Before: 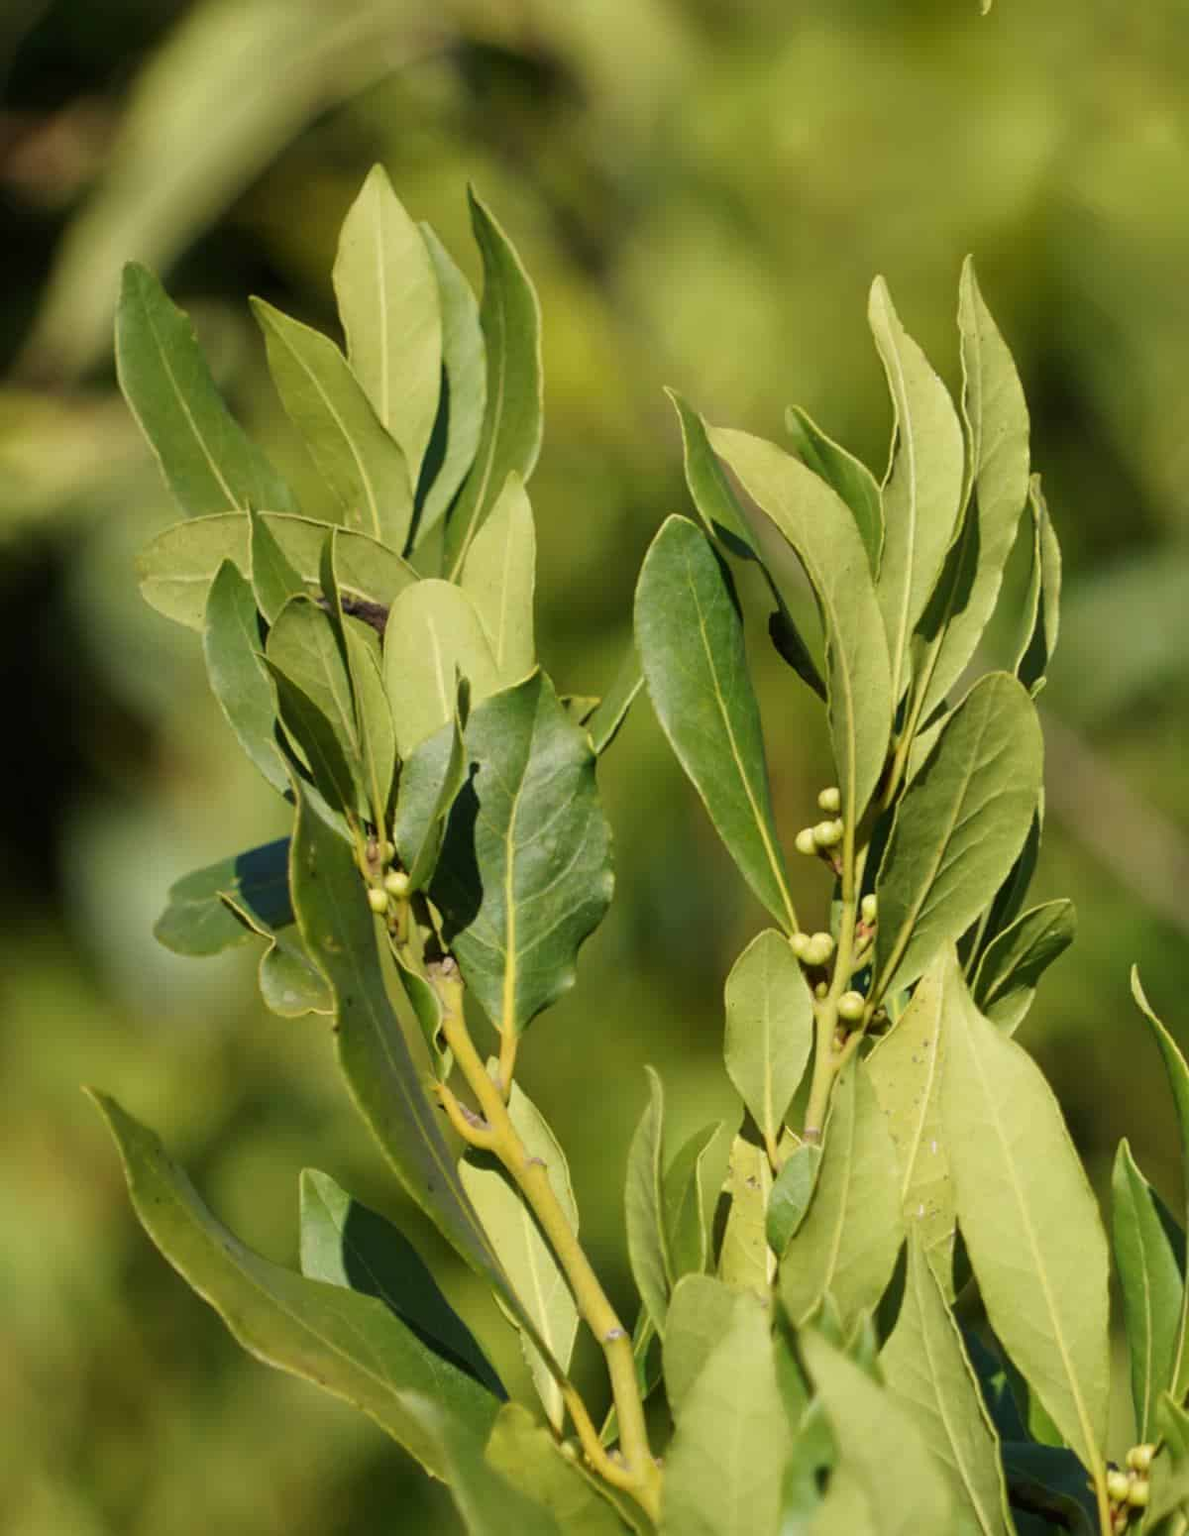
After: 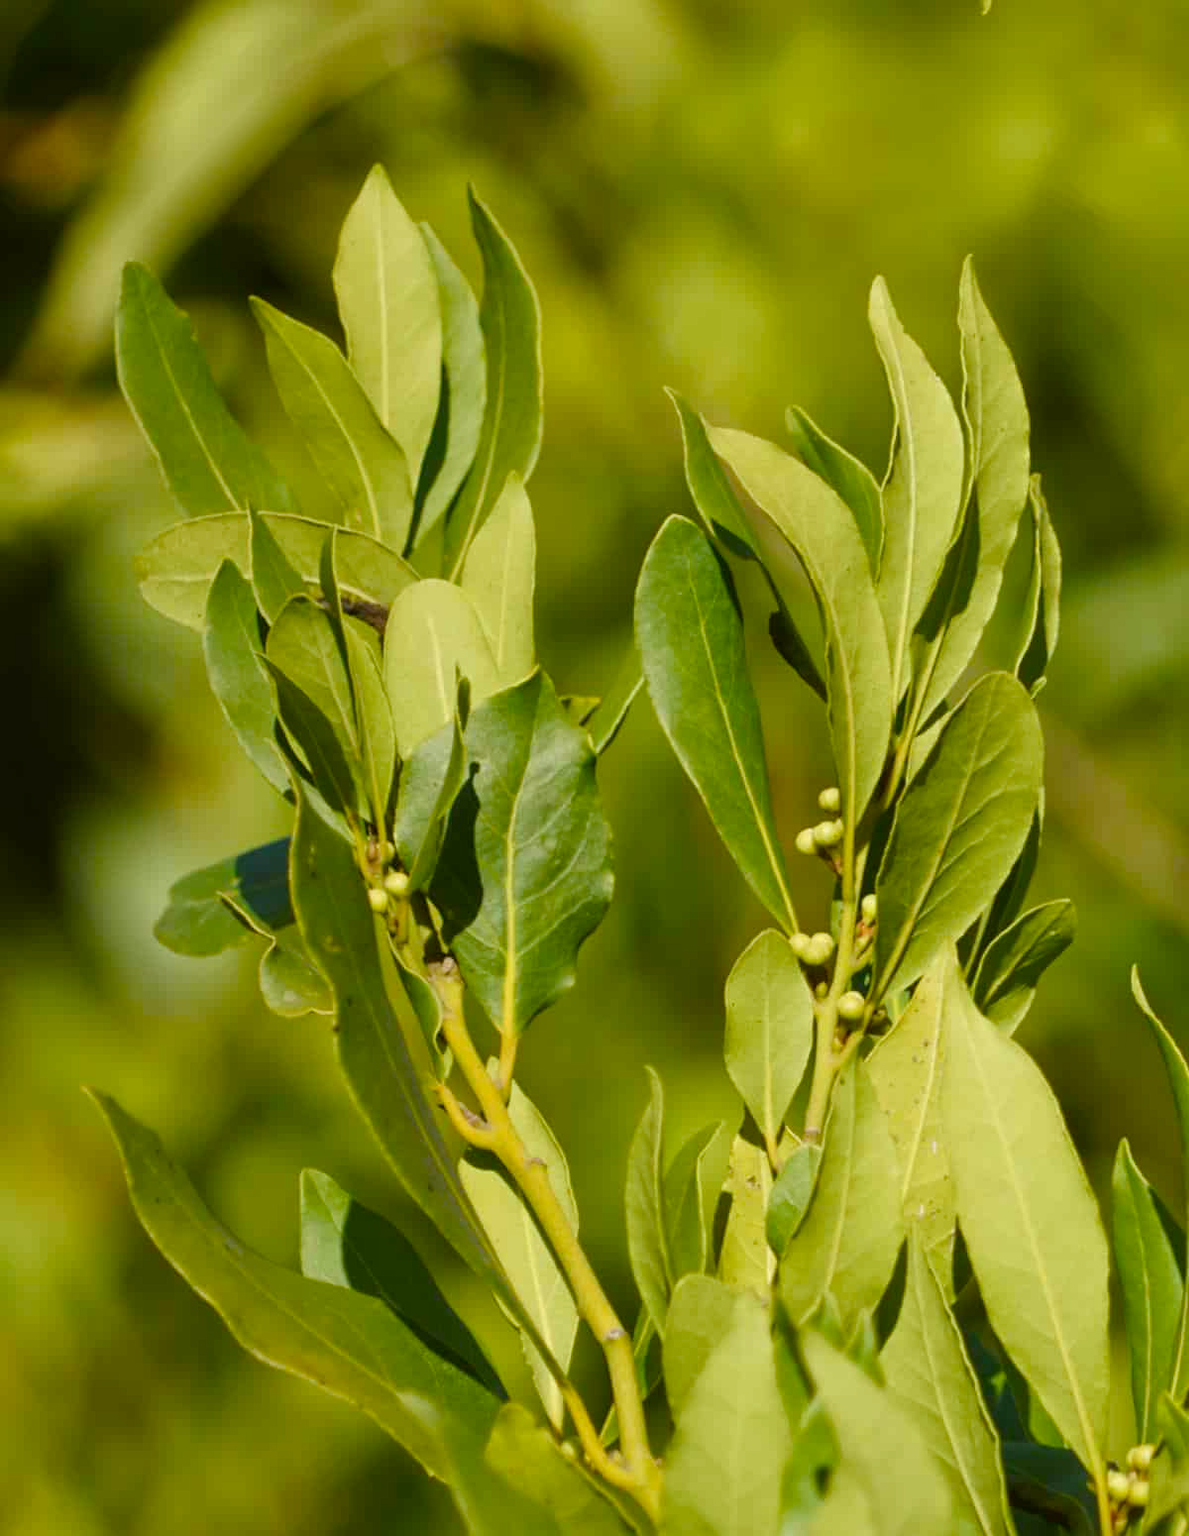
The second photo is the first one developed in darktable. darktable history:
color balance rgb: linear chroma grading › global chroma 8.12%, perceptual saturation grading › global saturation 9.07%, perceptual saturation grading › highlights -13.84%, perceptual saturation grading › mid-tones 14.88%, perceptual saturation grading › shadows 22.8%, perceptual brilliance grading › highlights 2.61%, global vibrance 12.07%
color balance: mode lift, gamma, gain (sRGB), lift [1.04, 1, 1, 0.97], gamma [1.01, 1, 1, 0.97], gain [0.96, 1, 1, 0.97]
